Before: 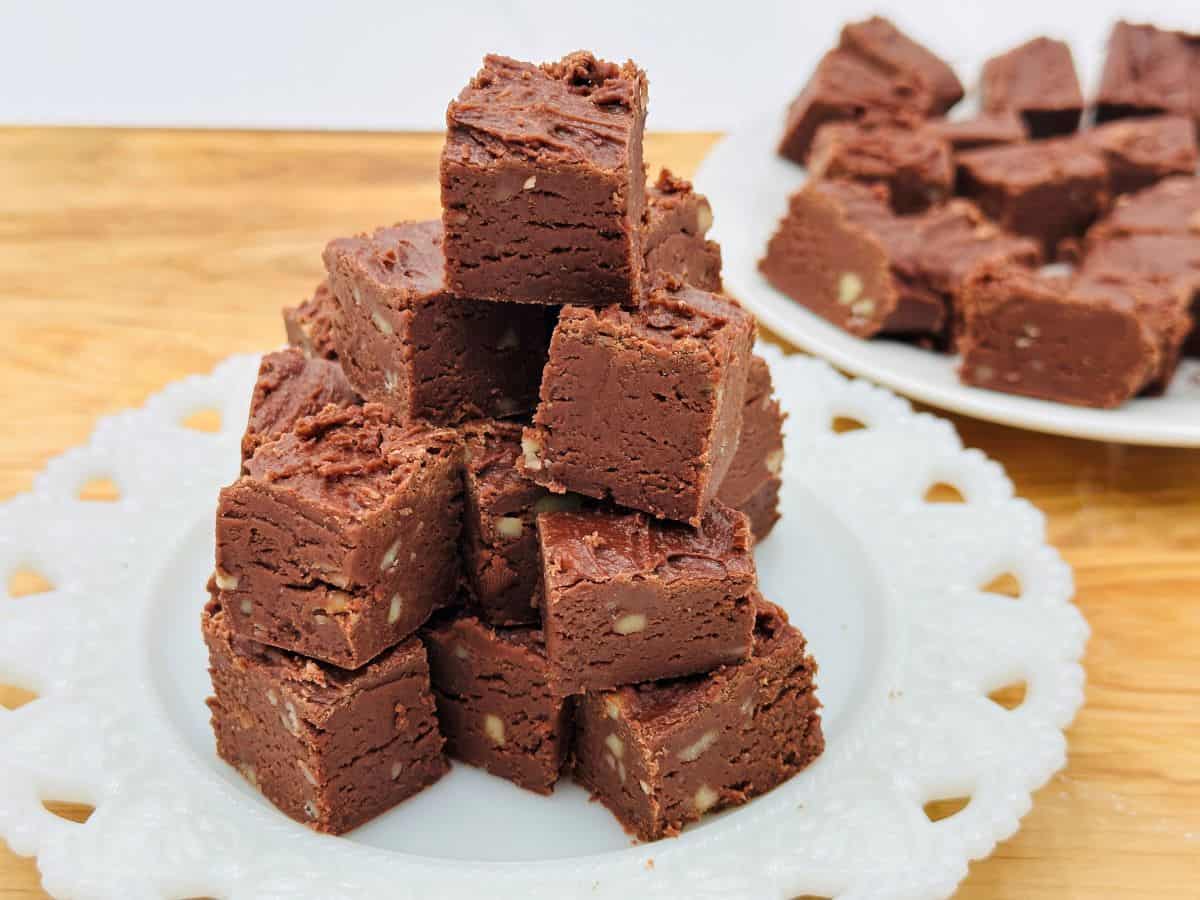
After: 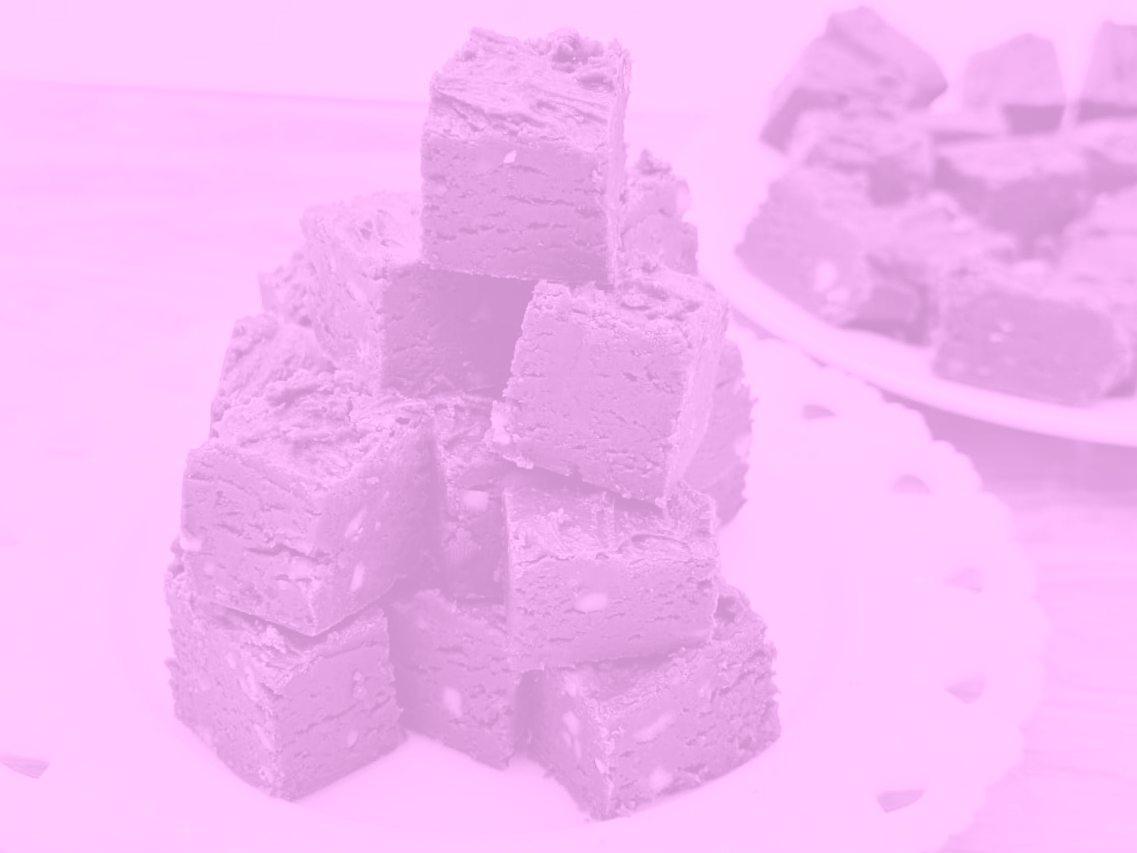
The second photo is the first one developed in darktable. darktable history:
exposure: exposure -1 EV, compensate highlight preservation false
colorize: hue 331.2°, saturation 75%, source mix 30.28%, lightness 70.52%, version 1
crop and rotate: angle -2.38°
